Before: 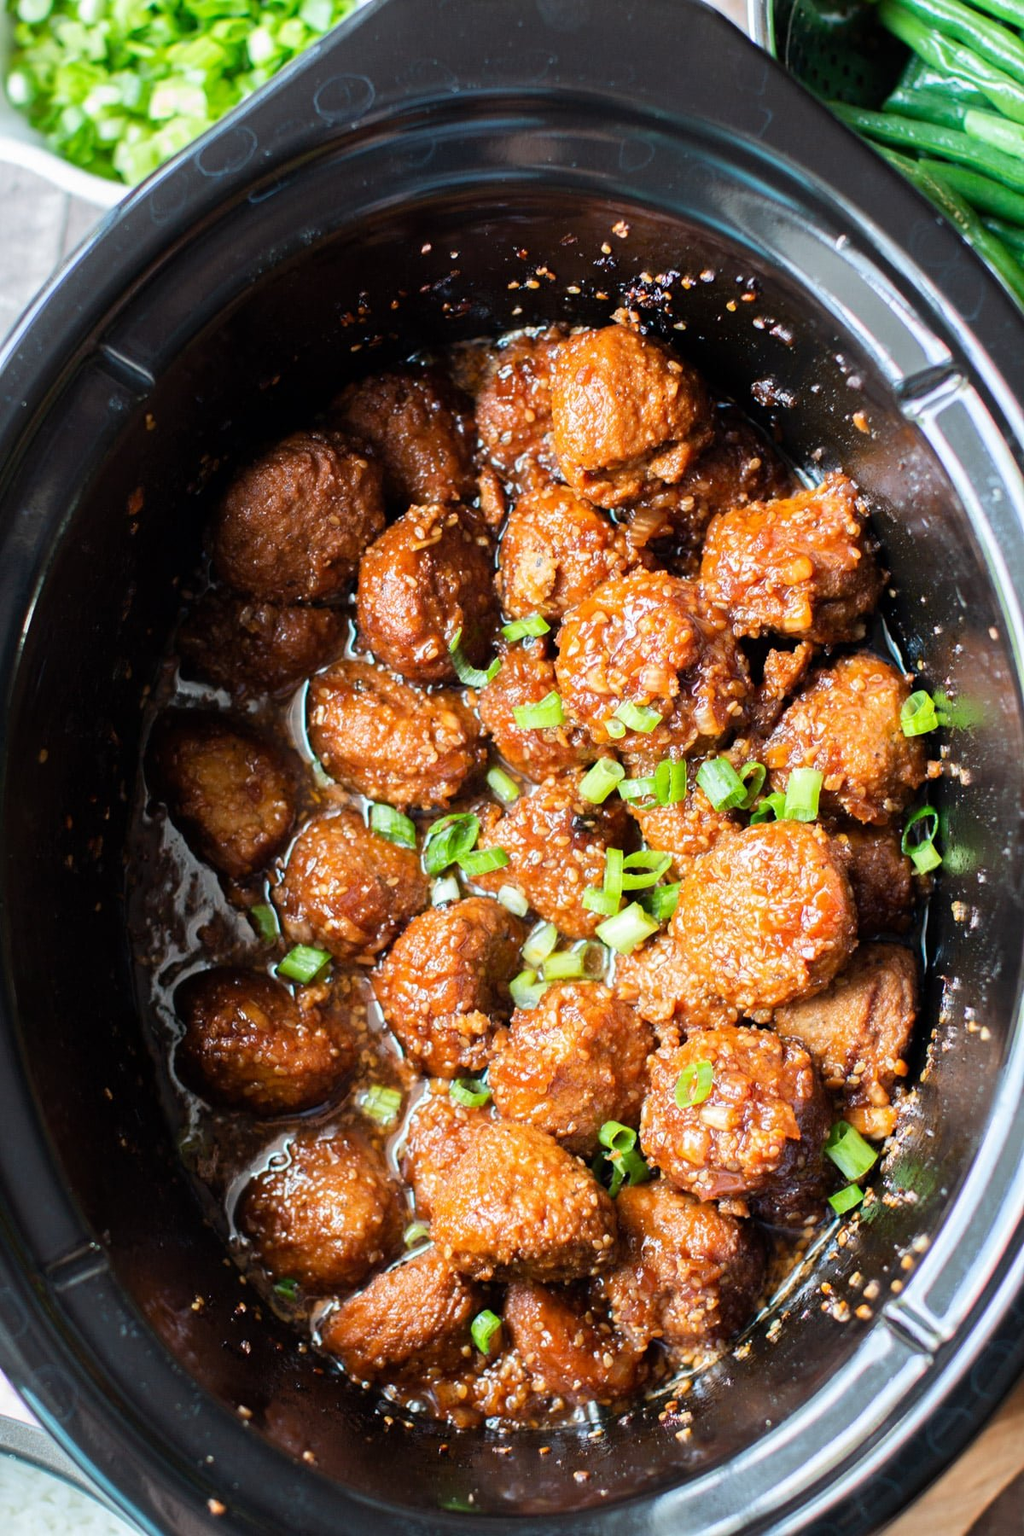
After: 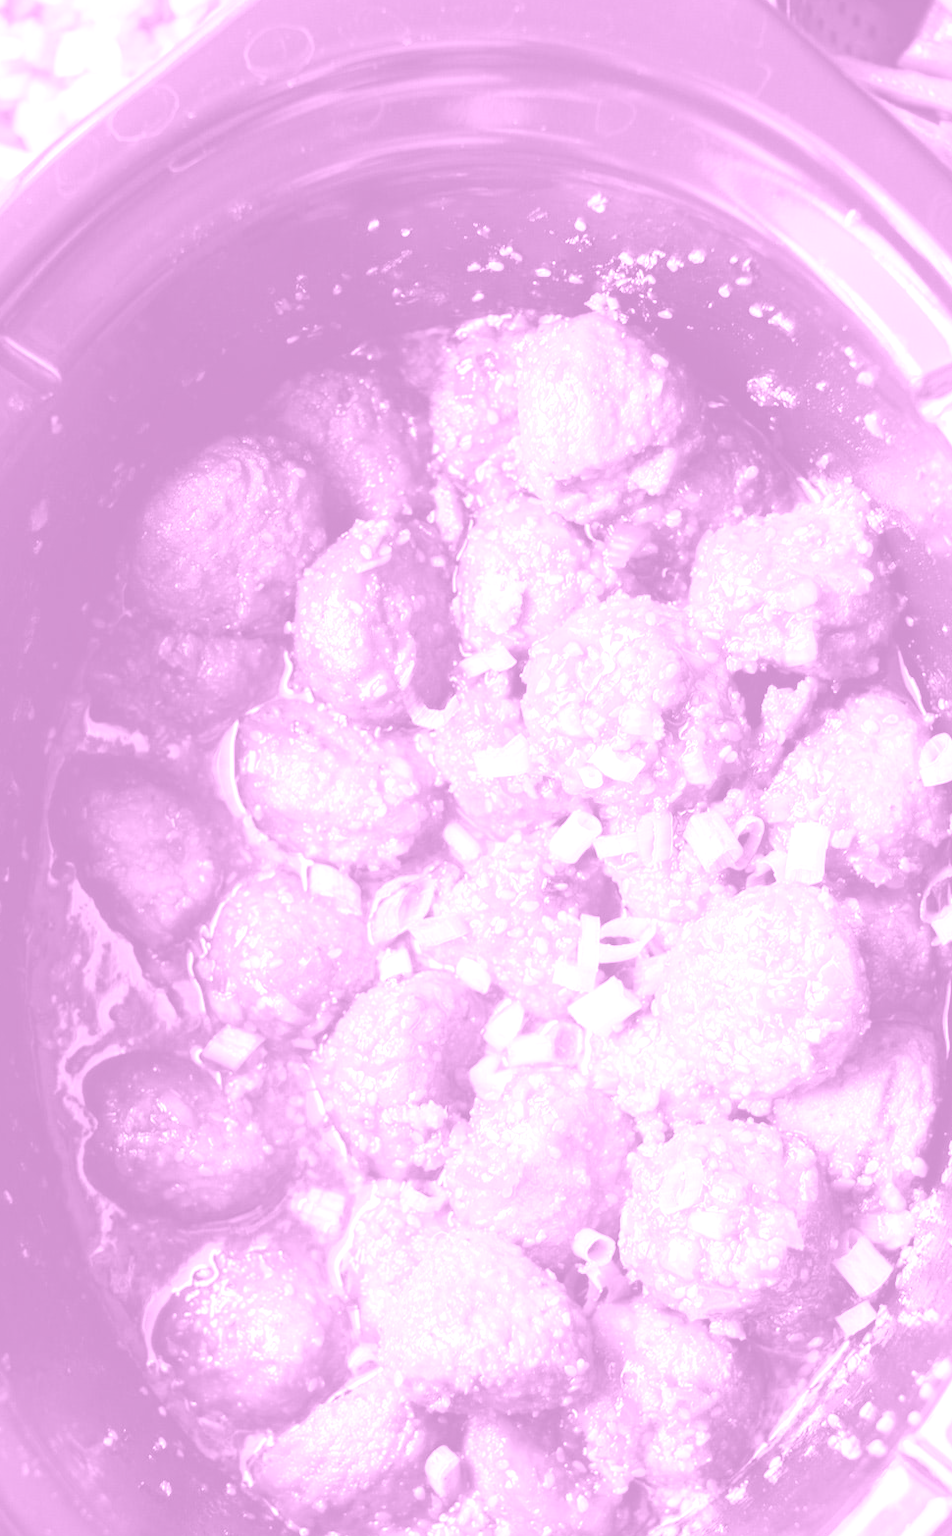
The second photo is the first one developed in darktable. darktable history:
exposure: black level correction 0, exposure 1.379 EV, compensate exposure bias true, compensate highlight preservation false
color balance: output saturation 110%
crop: left 9.929%, top 3.475%, right 9.188%, bottom 9.529%
colorize: hue 331.2°, saturation 75%, source mix 30.28%, lightness 70.52%, version 1
